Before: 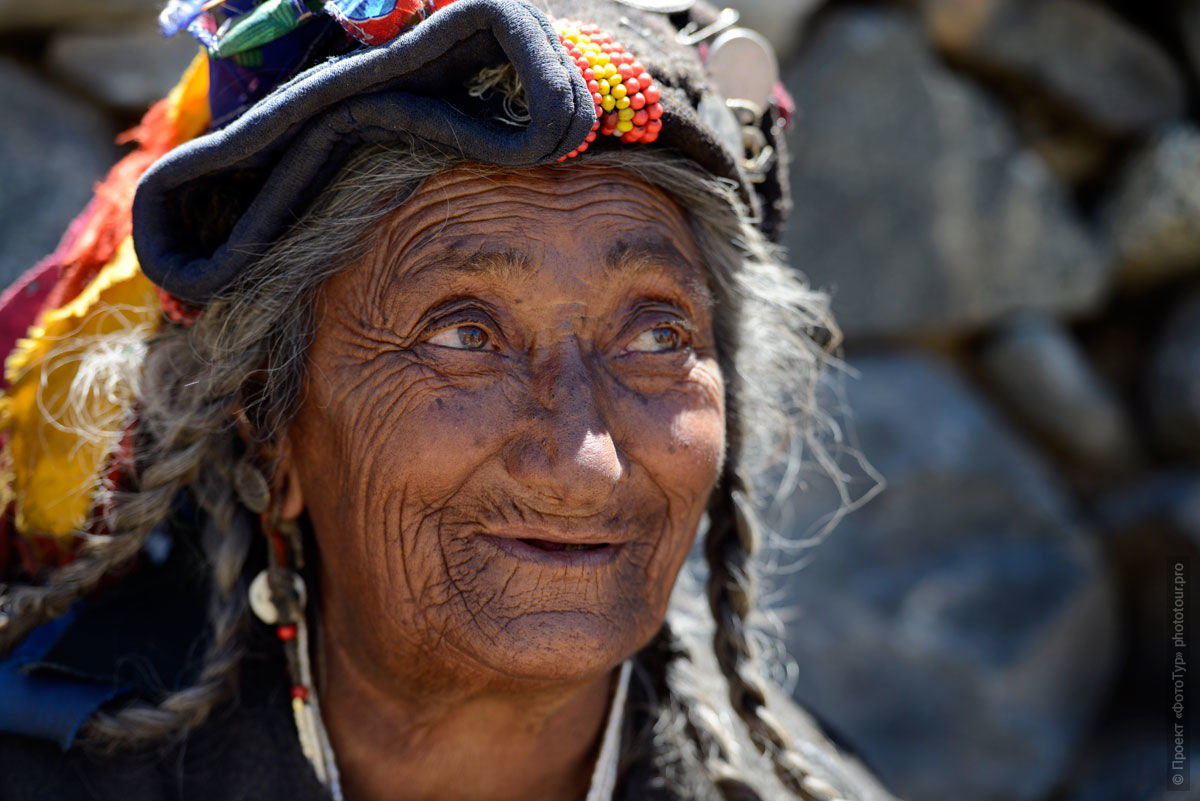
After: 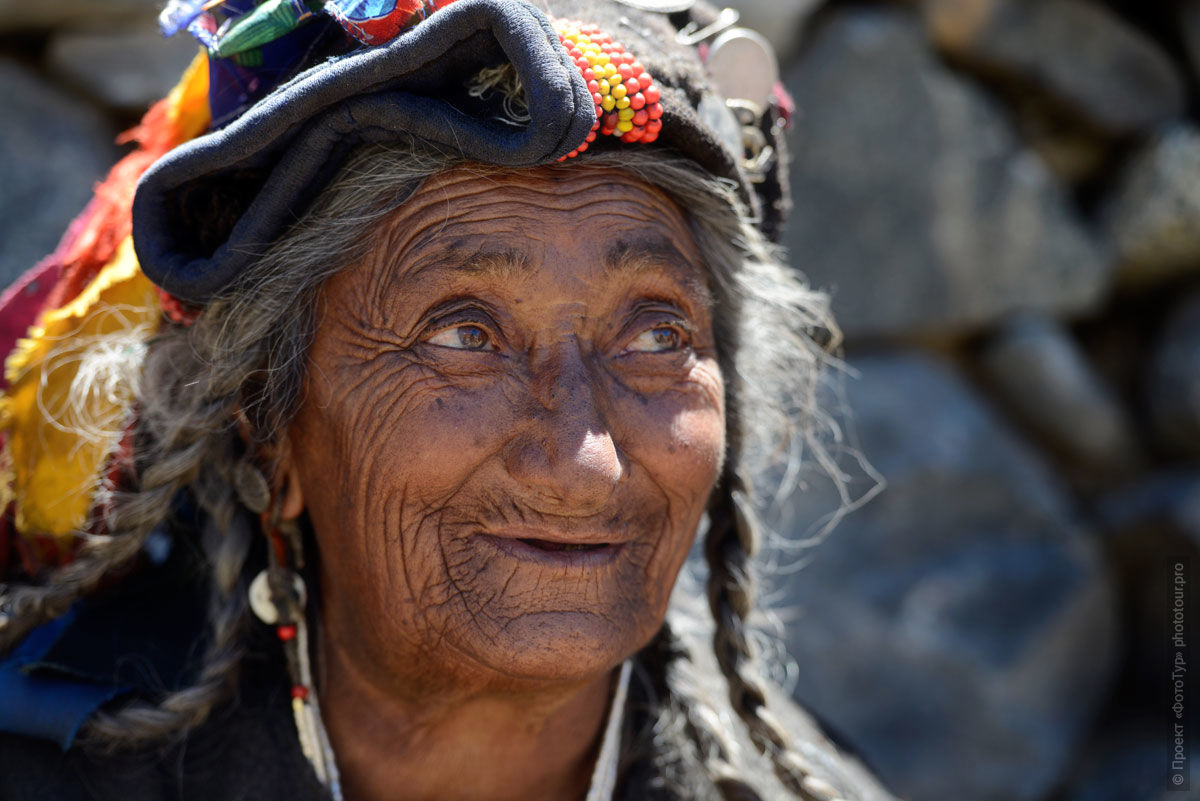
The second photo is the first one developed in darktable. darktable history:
haze removal: strength -0.061, adaptive false
tone equalizer: on, module defaults
